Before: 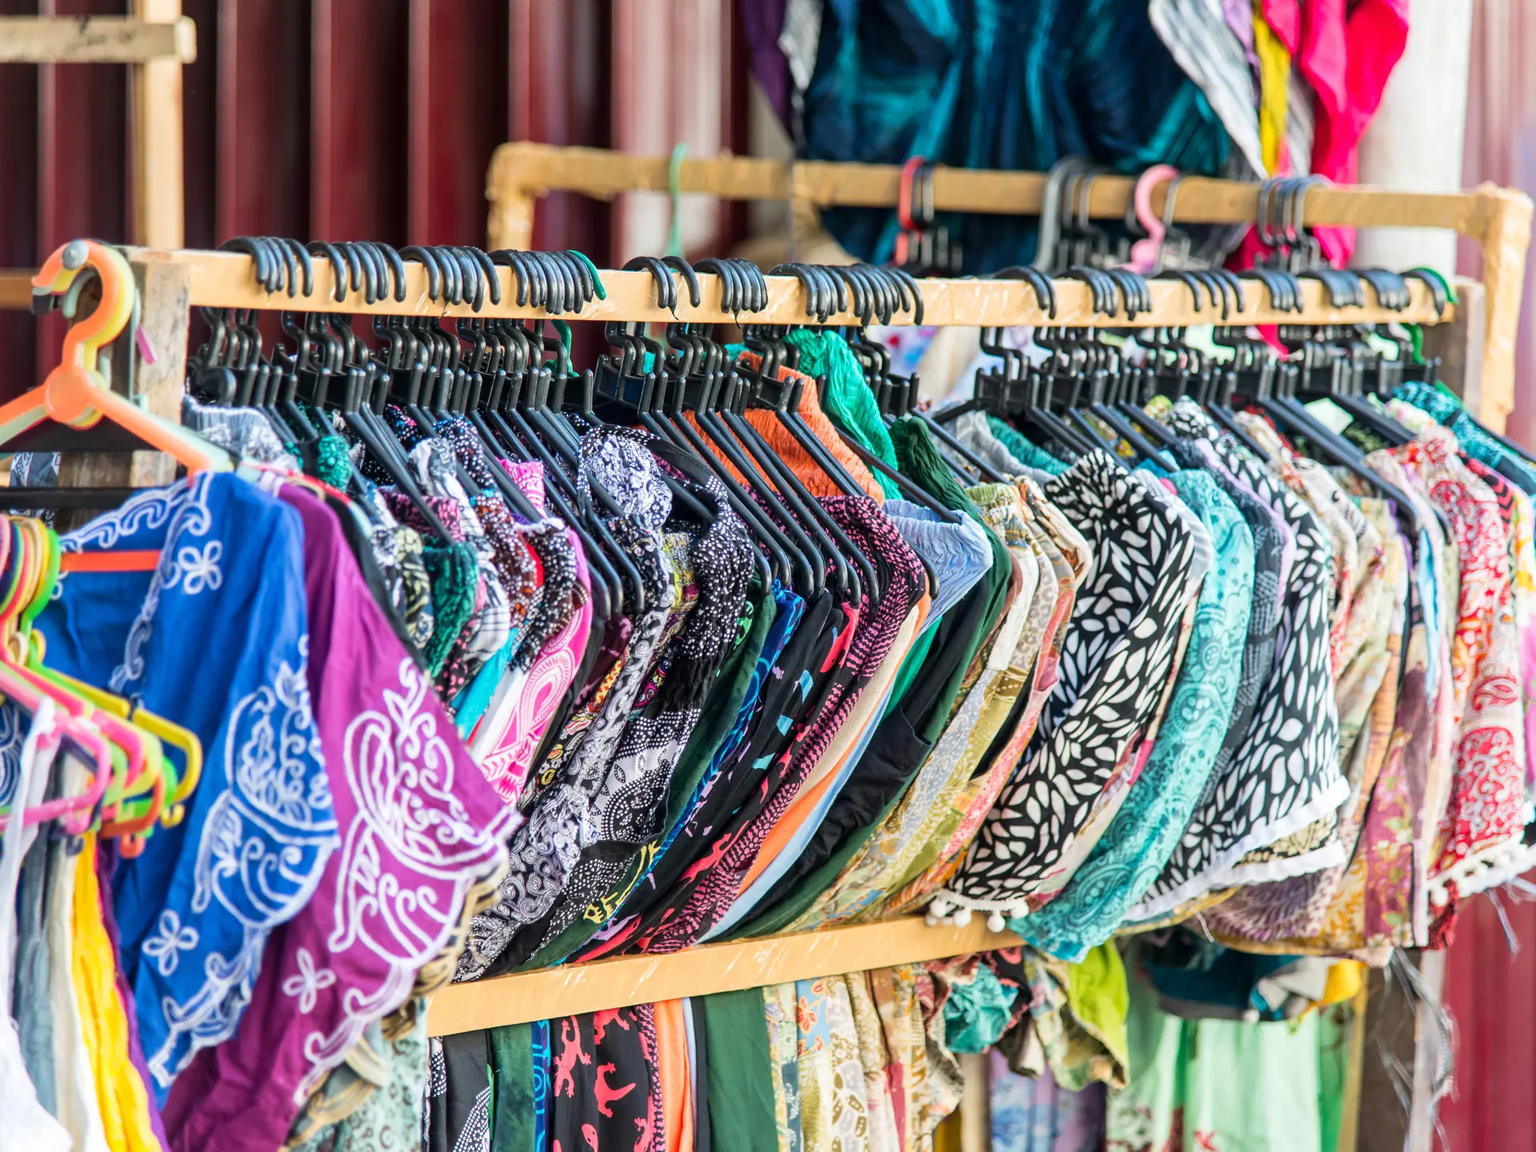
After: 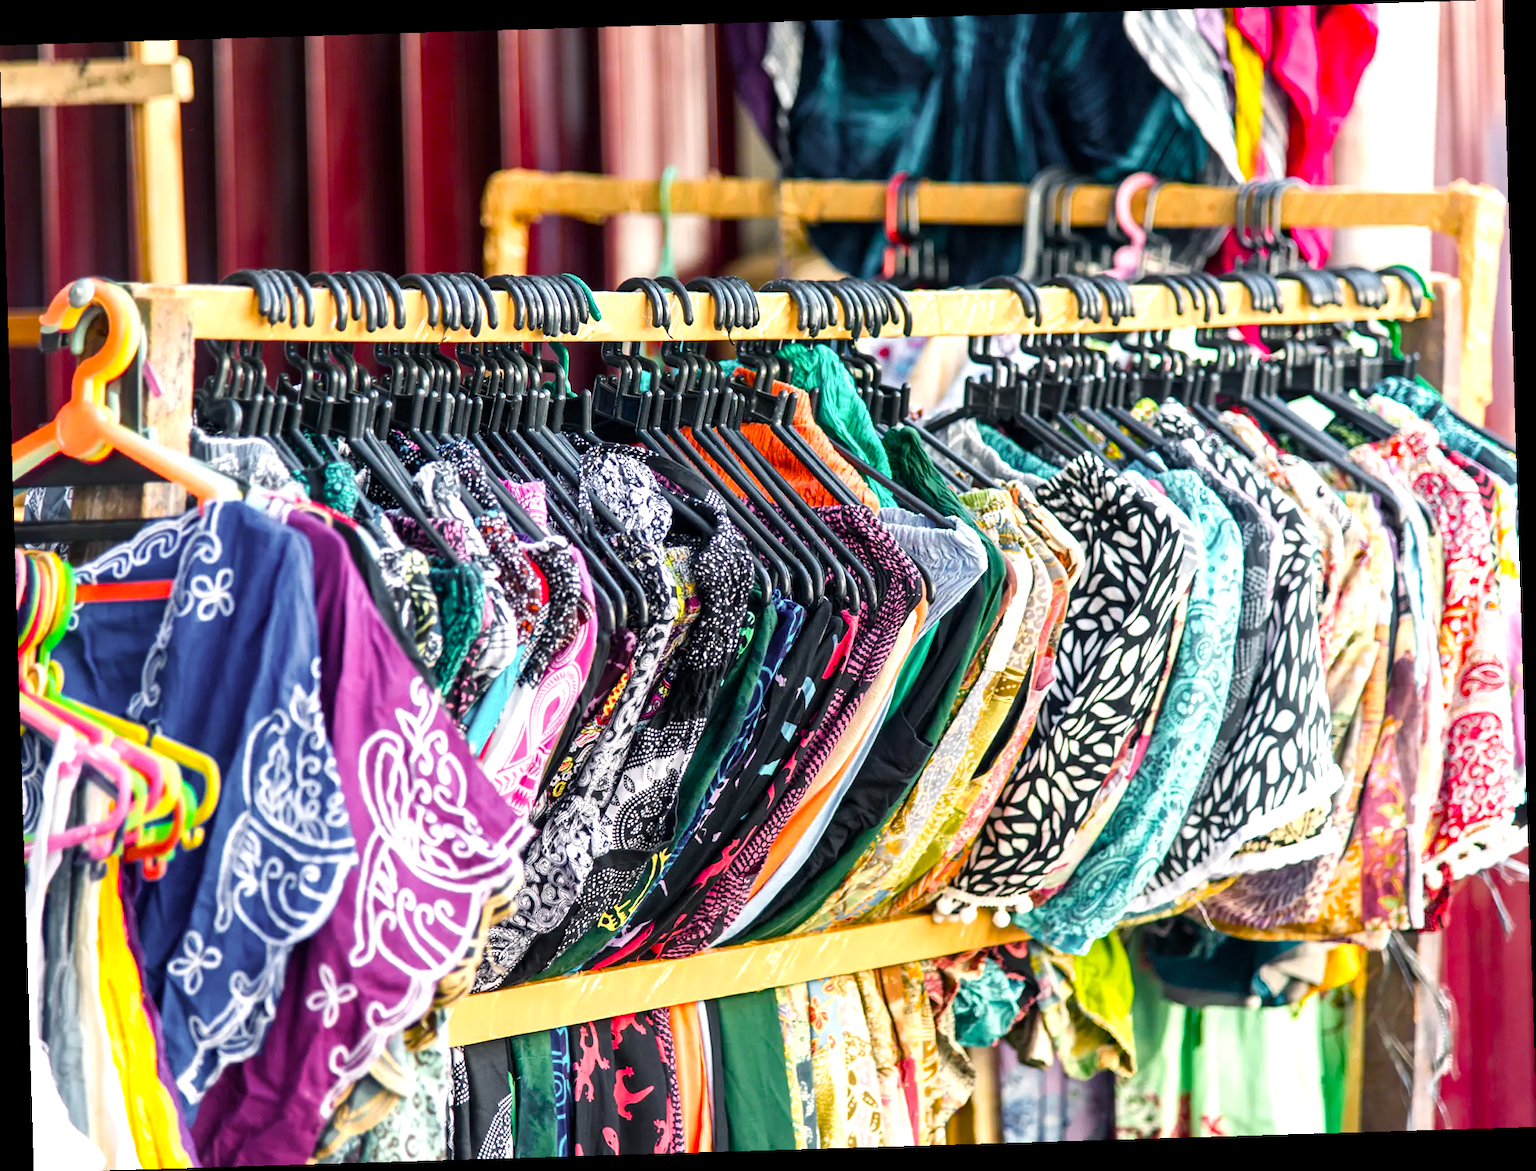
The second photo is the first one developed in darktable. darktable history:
rotate and perspective: rotation -1.75°, automatic cropping off
color balance rgb: shadows lift › chroma 4.21%, shadows lift › hue 252.22°, highlights gain › chroma 1.36%, highlights gain › hue 50.24°, perceptual saturation grading › mid-tones 6.33%, perceptual saturation grading › shadows 72.44%, perceptual brilliance grading › highlights 11.59%, contrast 5.05%
color zones: curves: ch1 [(0.25, 0.61) (0.75, 0.248)]
